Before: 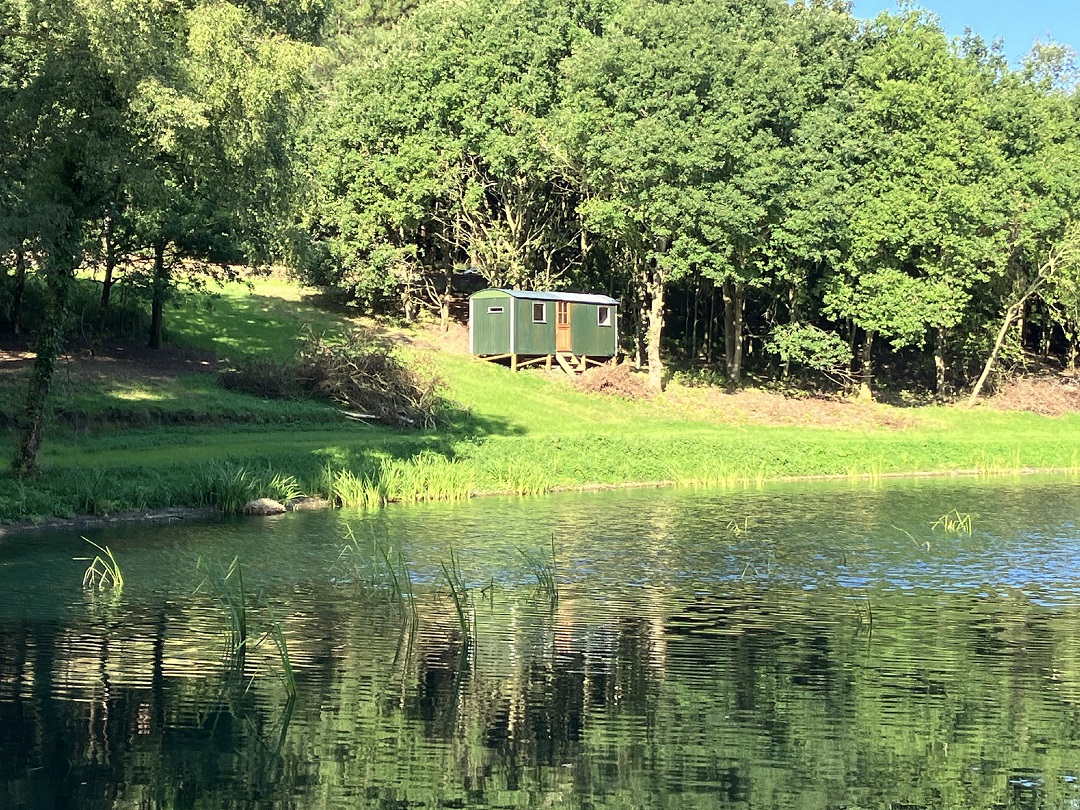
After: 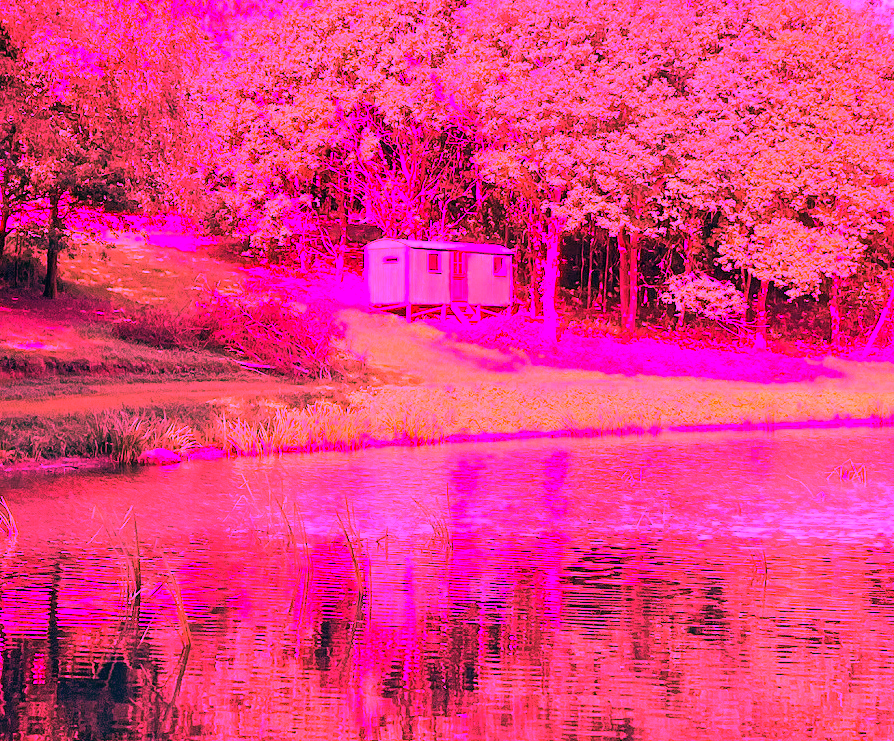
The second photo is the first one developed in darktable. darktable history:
white balance: red 4.26, blue 1.802
crop: left 9.807%, top 6.259%, right 7.334%, bottom 2.177%
